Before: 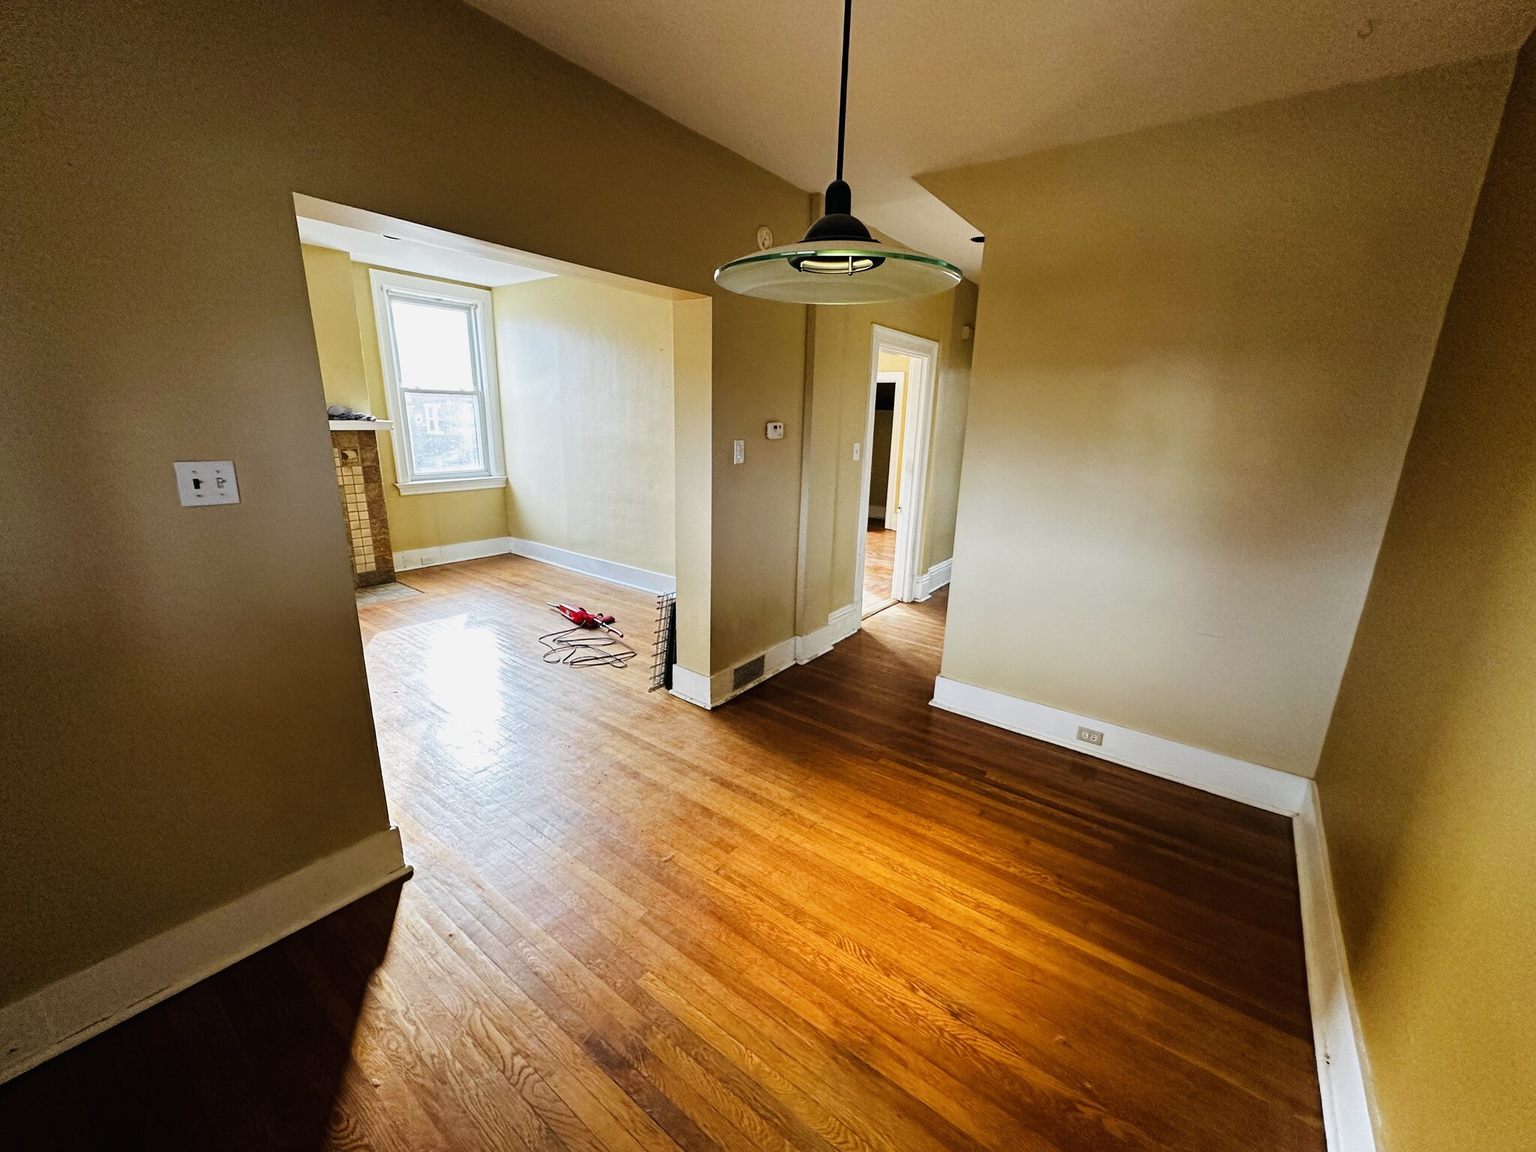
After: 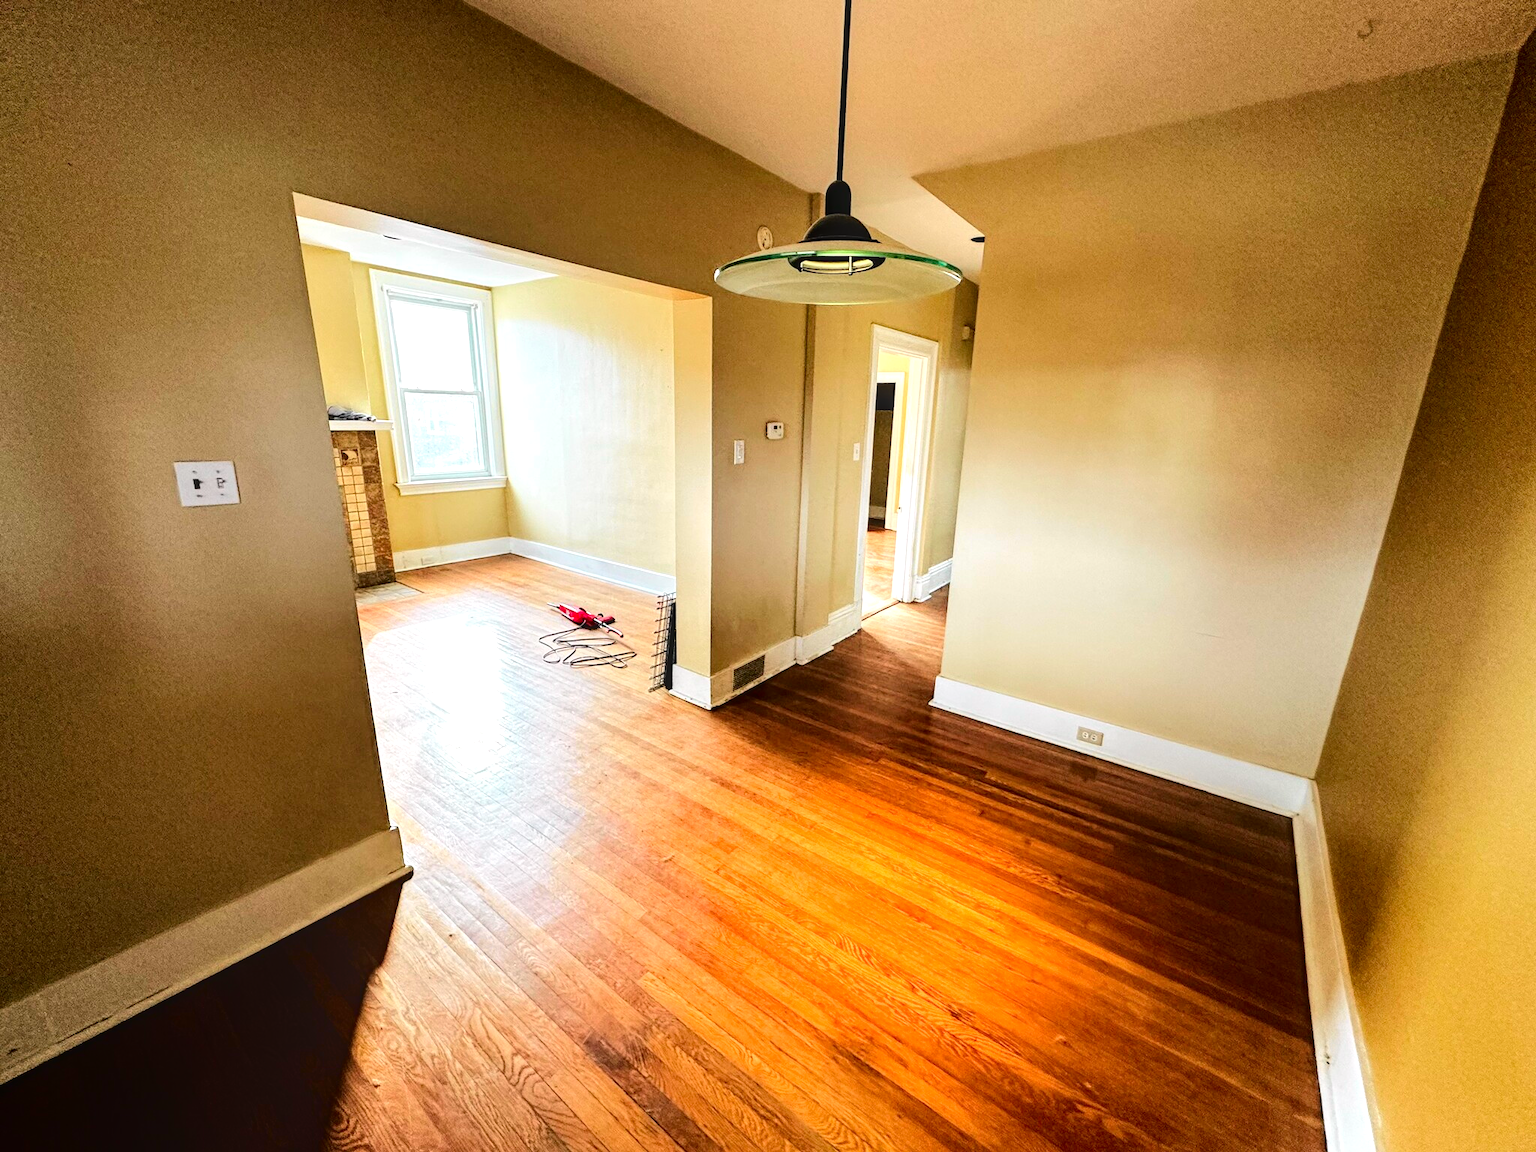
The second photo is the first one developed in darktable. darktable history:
local contrast: on, module defaults
base curve: curves: ch0 [(0, 0) (0.472, 0.455) (1, 1)], preserve colors none
tone curve: curves: ch0 [(0, 0.019) (0.066, 0.043) (0.189, 0.182) (0.359, 0.417) (0.485, 0.576) (0.656, 0.734) (0.851, 0.861) (0.997, 0.959)]; ch1 [(0, 0) (0.179, 0.123) (0.381, 0.36) (0.425, 0.41) (0.474, 0.472) (0.499, 0.501) (0.514, 0.517) (0.571, 0.584) (0.649, 0.677) (0.812, 0.856) (1, 1)]; ch2 [(0, 0) (0.246, 0.214) (0.421, 0.427) (0.459, 0.484) (0.5, 0.504) (0.518, 0.523) (0.529, 0.544) (0.56, 0.581) (0.617, 0.631) (0.744, 0.734) (0.867, 0.821) (0.993, 0.889)], color space Lab, independent channels
exposure: exposure 0.606 EV, compensate highlight preservation false
